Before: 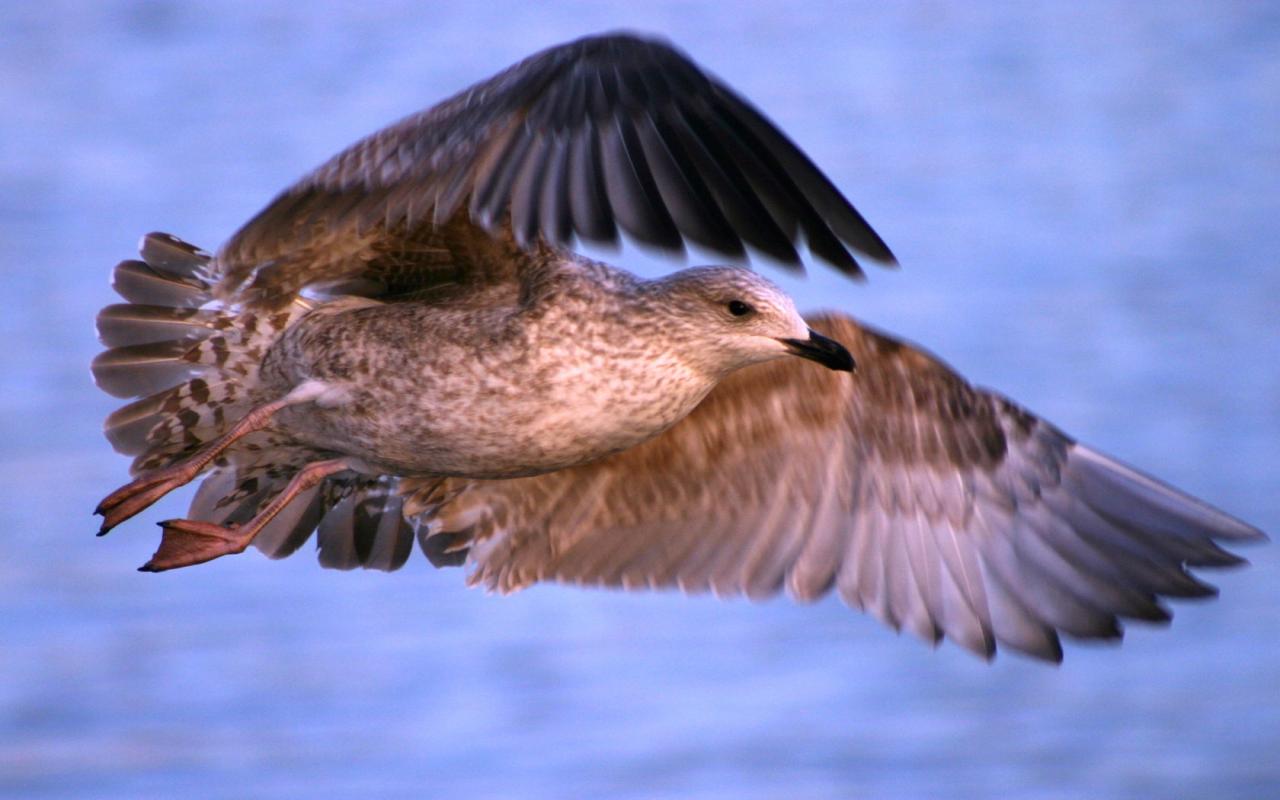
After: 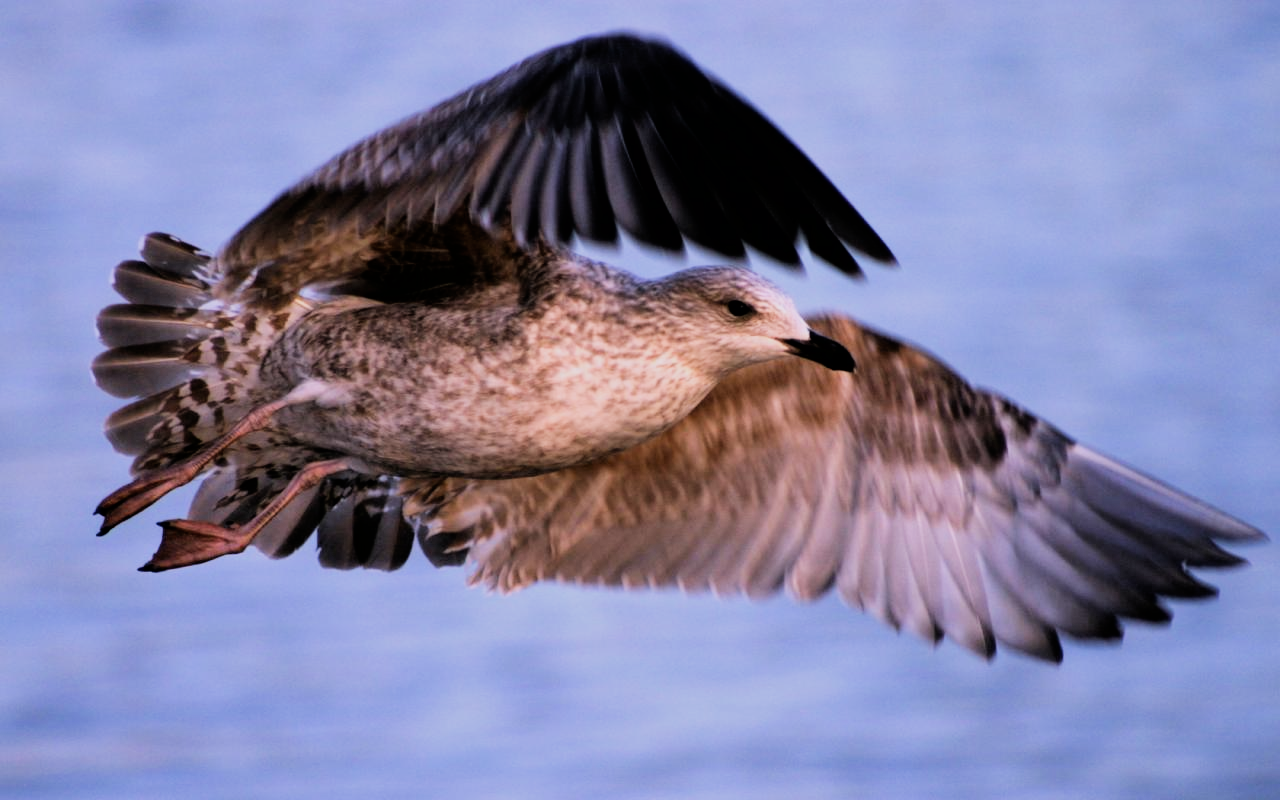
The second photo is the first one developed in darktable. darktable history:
tone equalizer: on, module defaults
filmic rgb: black relative exposure -5 EV, hardness 2.88, contrast 1.3, highlights saturation mix -30%
